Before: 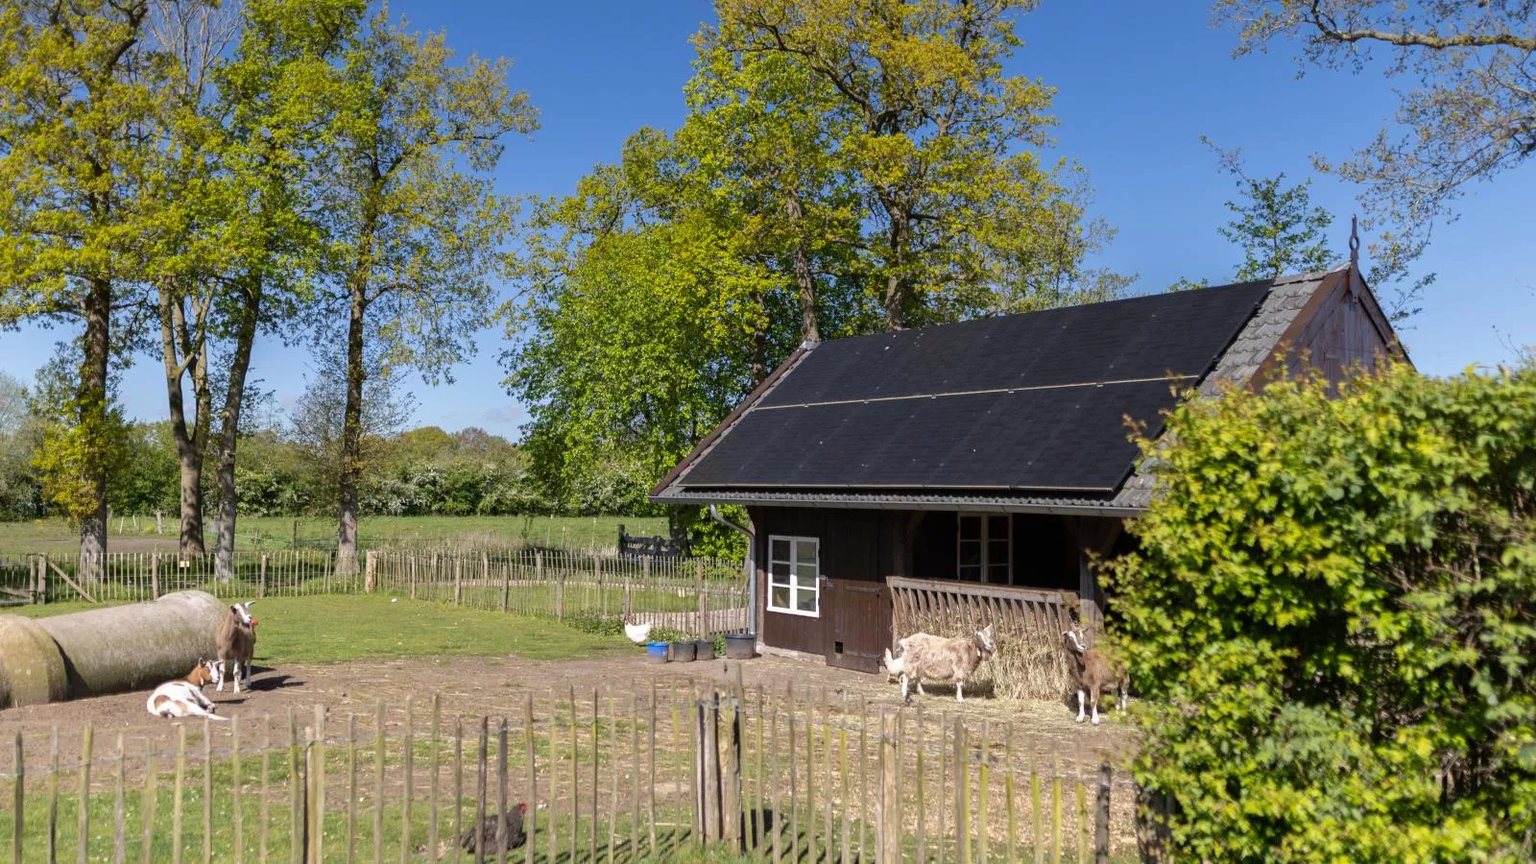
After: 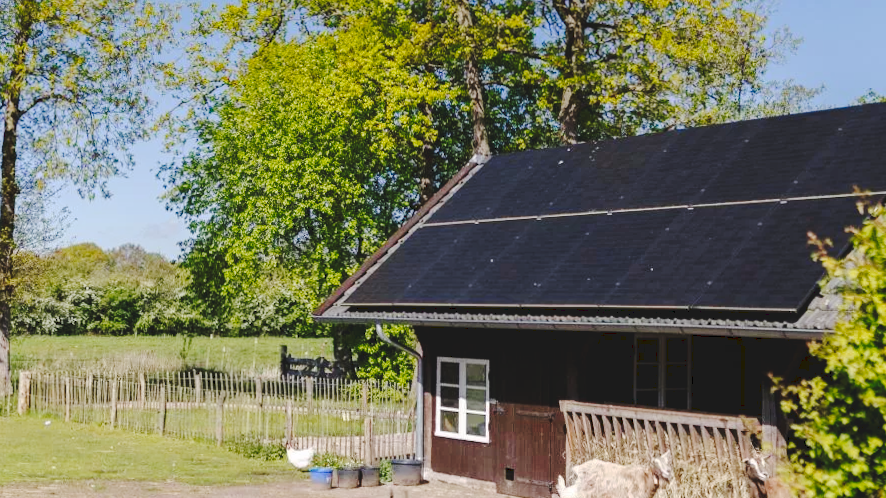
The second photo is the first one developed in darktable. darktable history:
tone curve: curves: ch0 [(0, 0) (0.003, 0.096) (0.011, 0.097) (0.025, 0.096) (0.044, 0.099) (0.069, 0.109) (0.1, 0.129) (0.136, 0.149) (0.177, 0.176) (0.224, 0.22) (0.277, 0.288) (0.335, 0.385) (0.399, 0.49) (0.468, 0.581) (0.543, 0.661) (0.623, 0.729) (0.709, 0.79) (0.801, 0.849) (0.898, 0.912) (1, 1)], preserve colors none
crop and rotate: left 22.13%, top 22.054%, right 22.026%, bottom 22.102%
rotate and perspective: rotation 0.192°, lens shift (horizontal) -0.015, crop left 0.005, crop right 0.996, crop top 0.006, crop bottom 0.99
